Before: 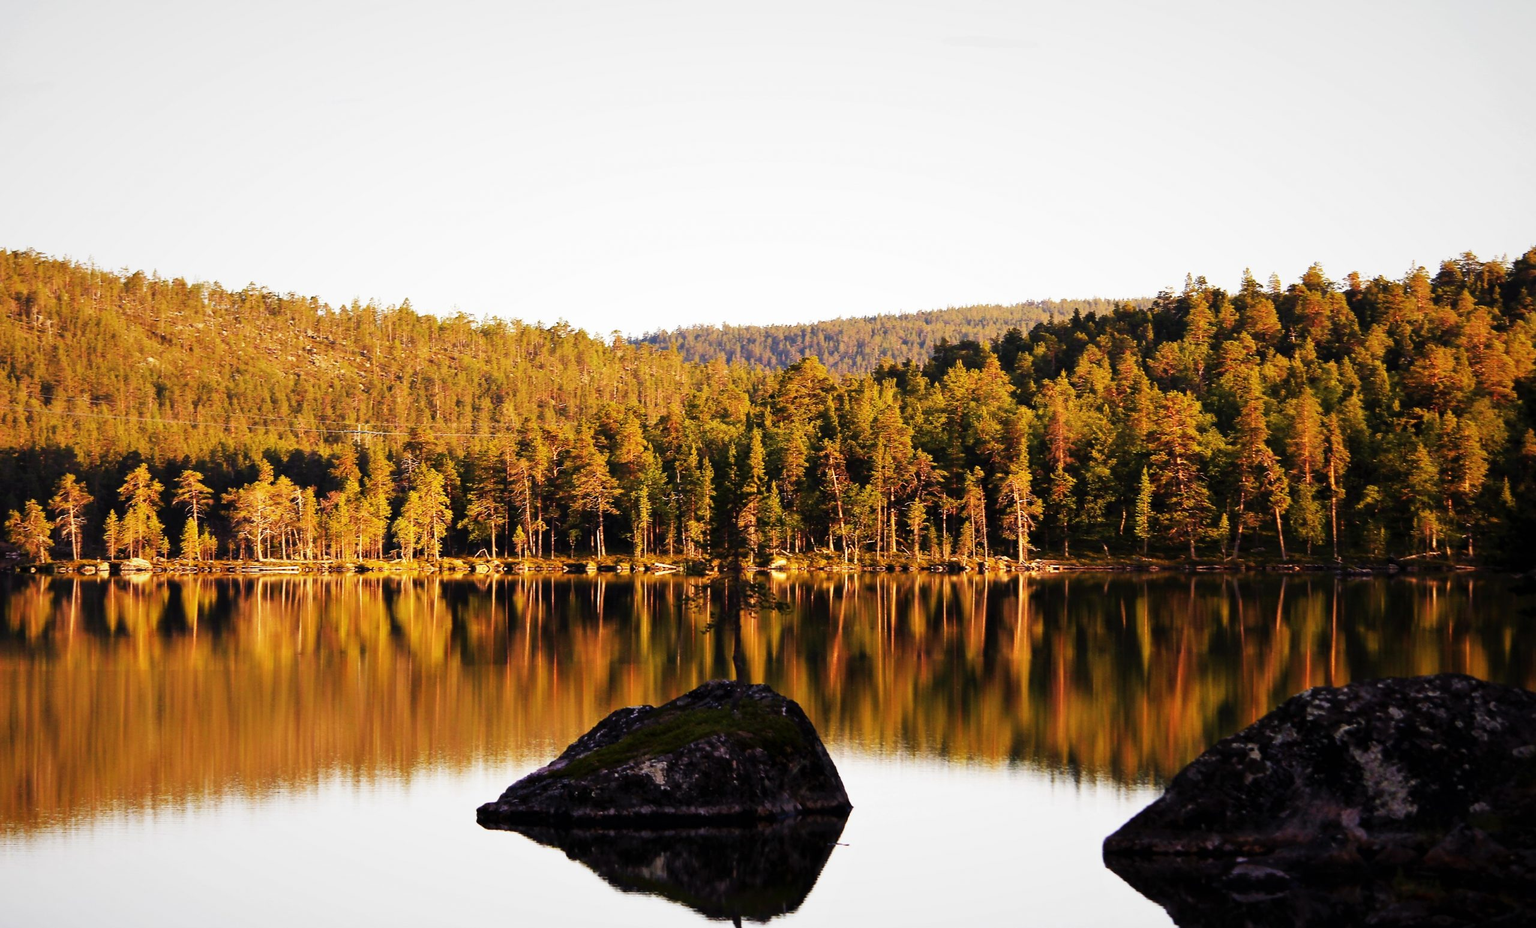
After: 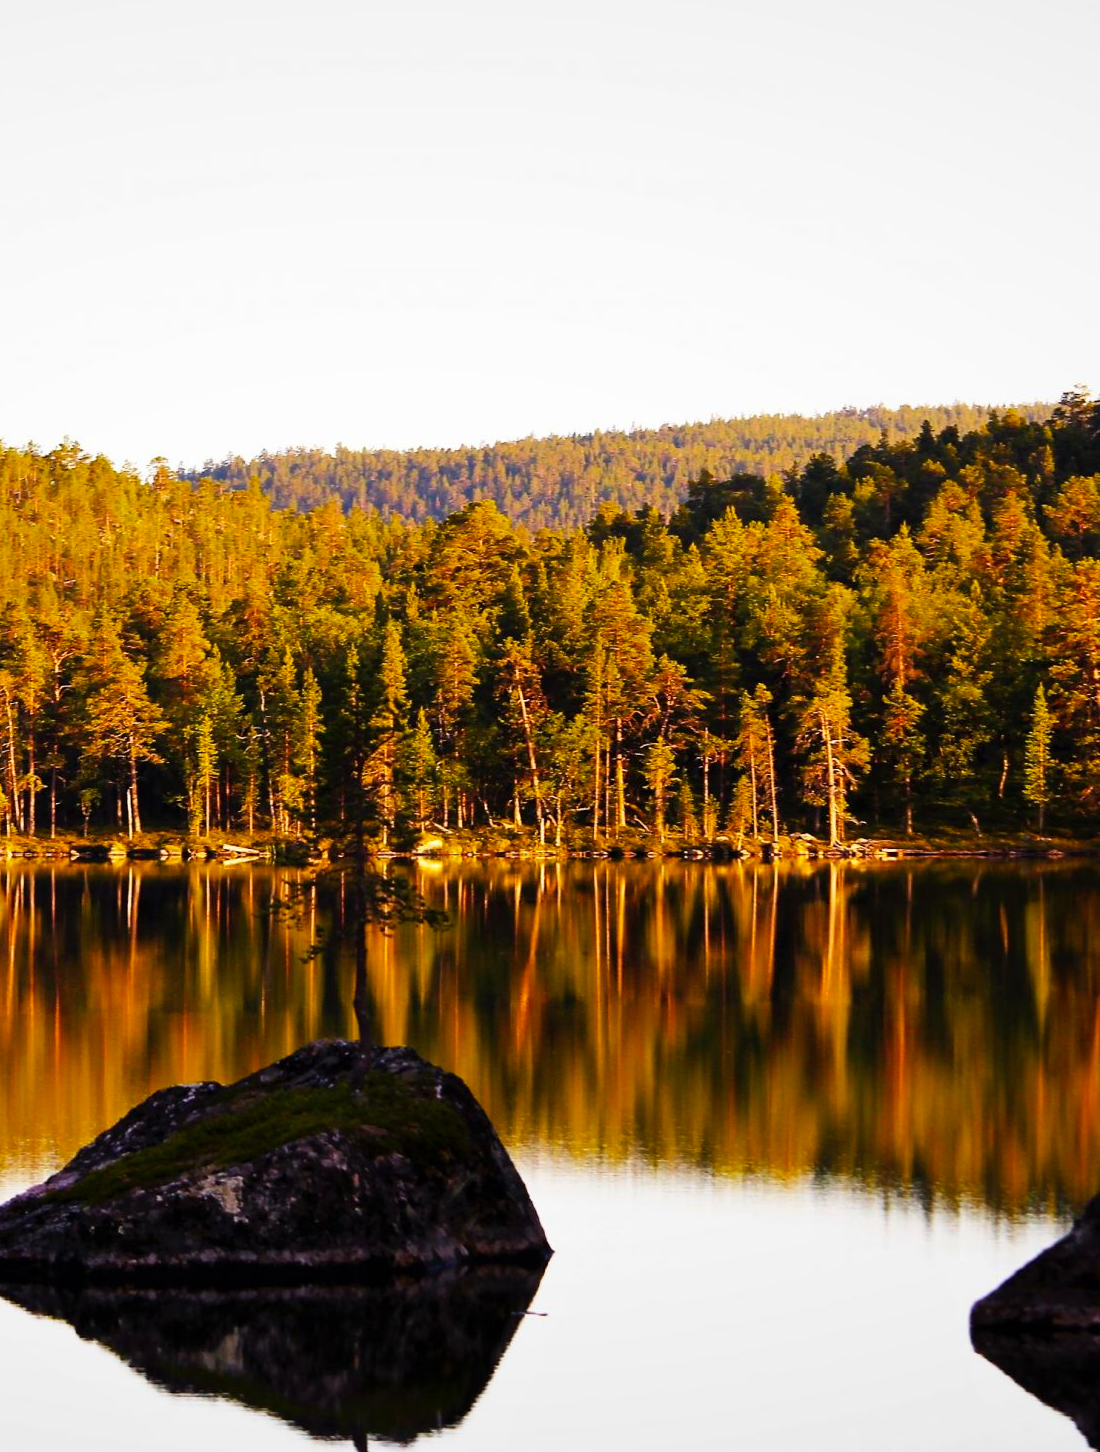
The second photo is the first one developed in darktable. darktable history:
color balance rgb: shadows lift › chroma 0.729%, shadows lift › hue 112.39°, perceptual saturation grading › global saturation 25.298%, global vibrance 14.661%
crop: left 33.927%, top 6.076%, right 22.964%
